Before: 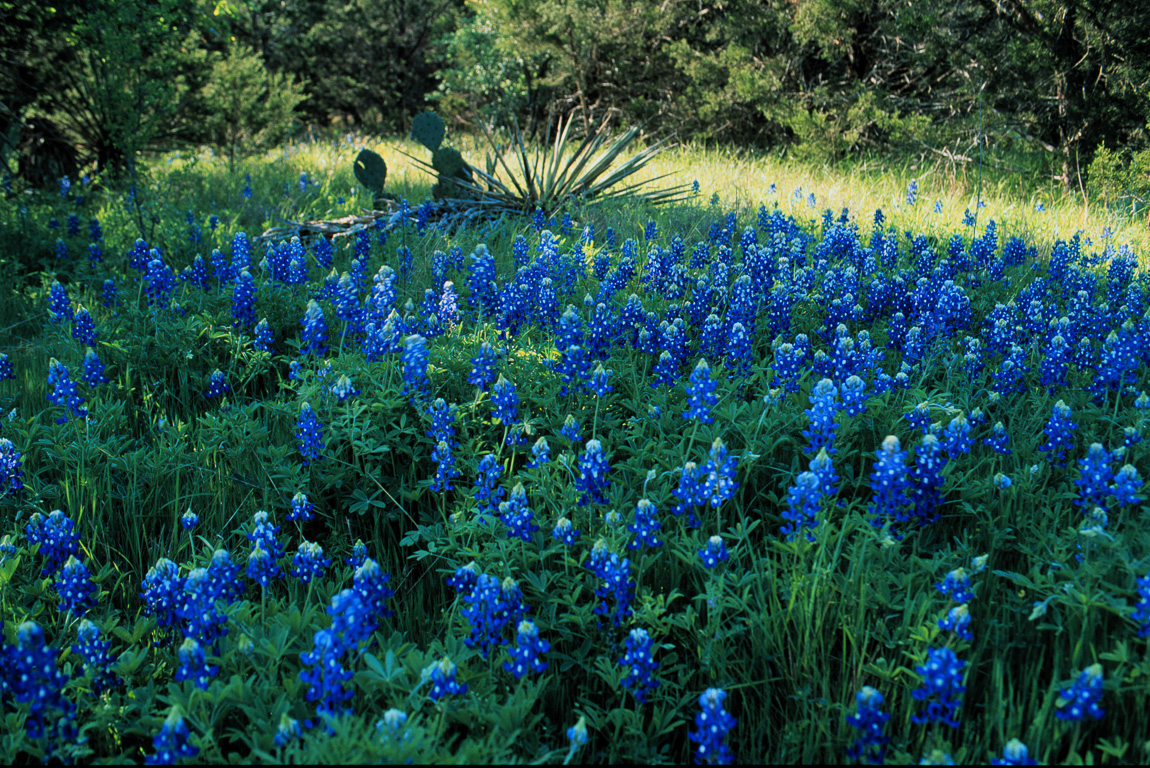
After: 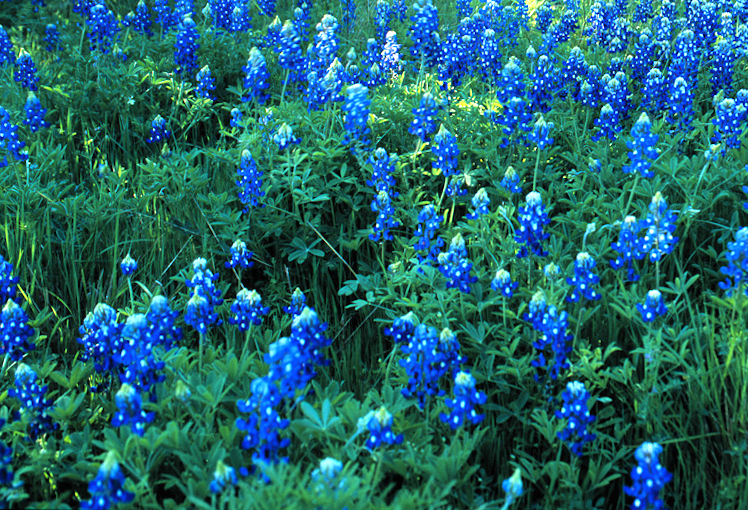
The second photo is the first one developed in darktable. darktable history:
crop and rotate: angle -0.927°, left 4.063%, top 31.968%, right 29.256%
exposure: black level correction 0, exposure 1.097 EV, compensate highlight preservation false
